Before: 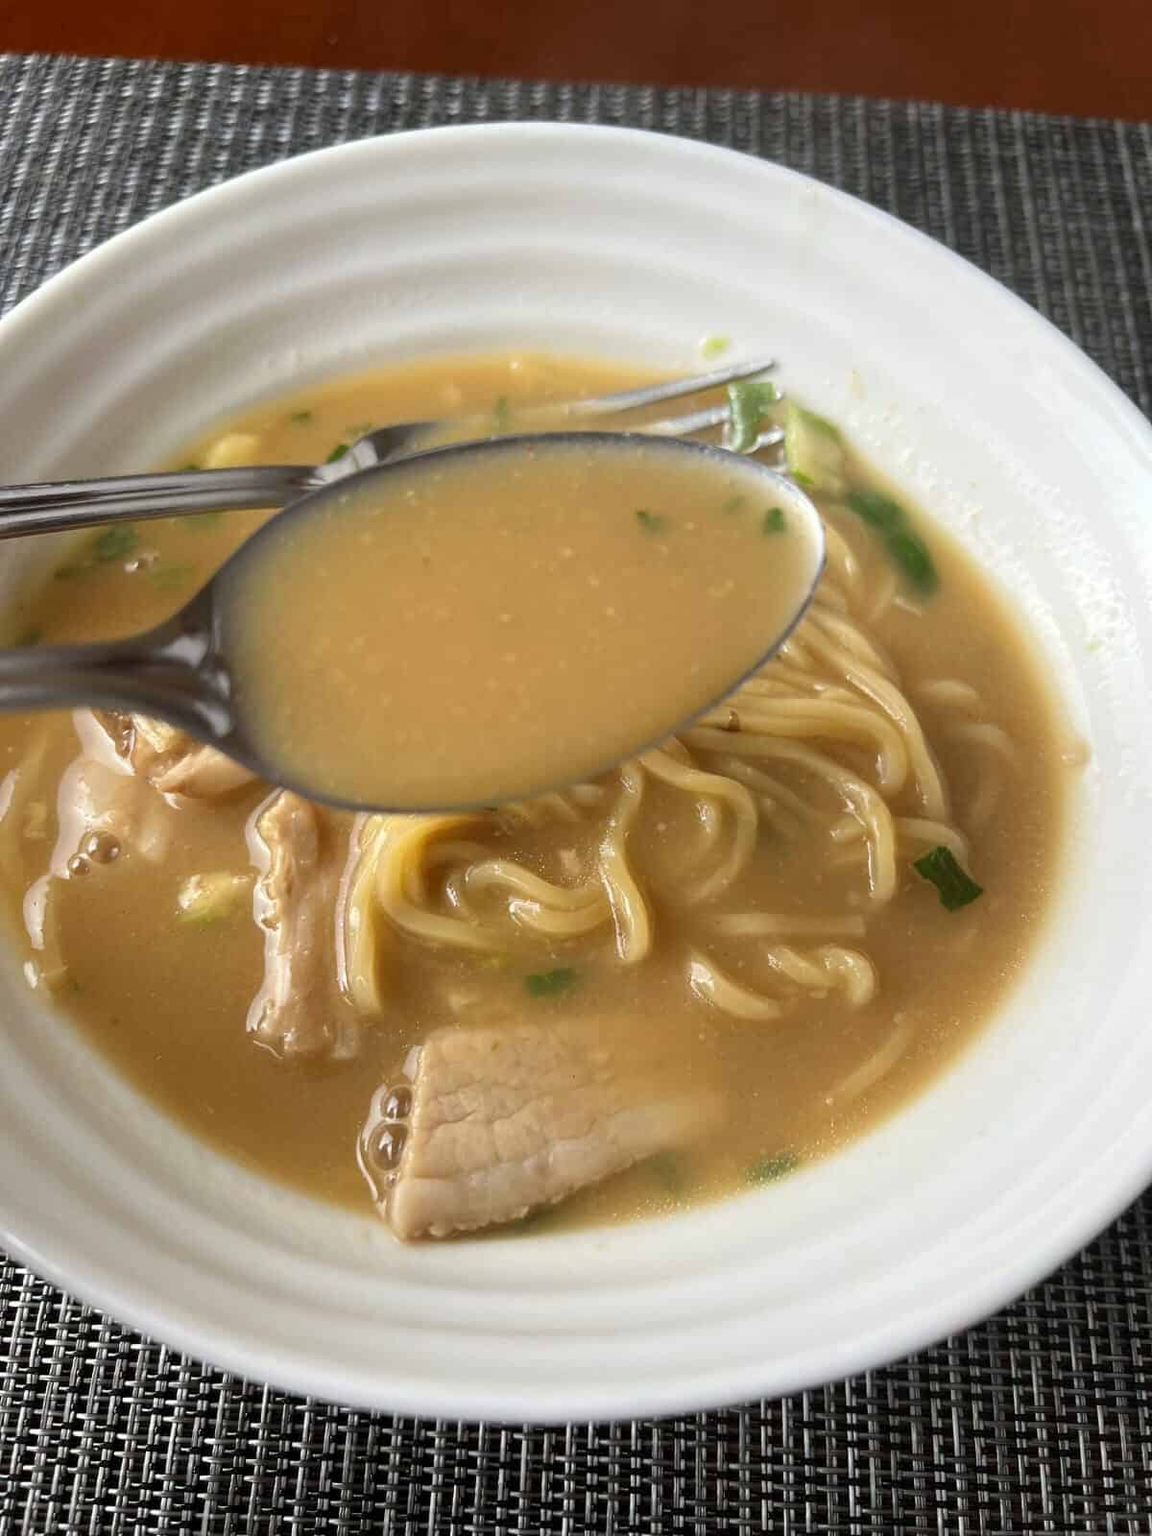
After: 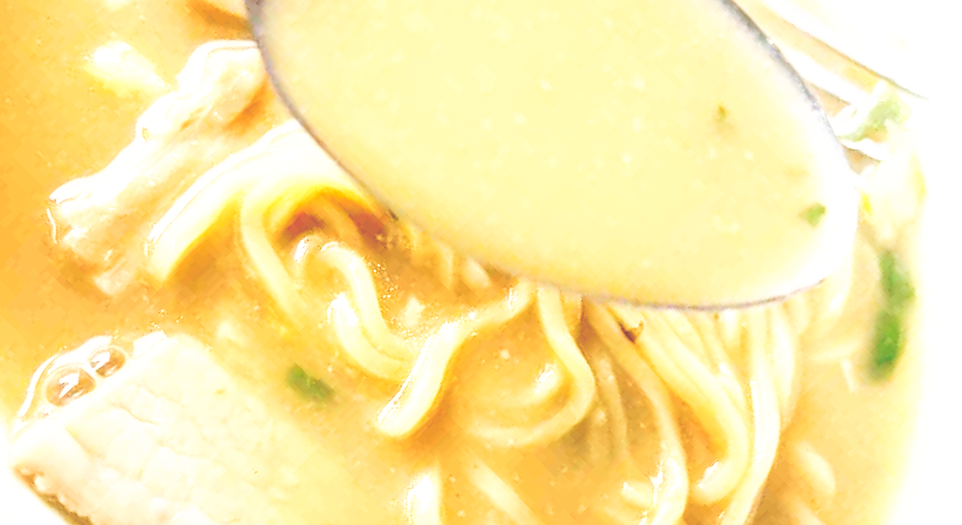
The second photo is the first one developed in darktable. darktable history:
tone curve: curves: ch0 [(0, 0) (0.003, 0.279) (0.011, 0.287) (0.025, 0.295) (0.044, 0.304) (0.069, 0.316) (0.1, 0.319) (0.136, 0.316) (0.177, 0.32) (0.224, 0.359) (0.277, 0.421) (0.335, 0.511) (0.399, 0.639) (0.468, 0.734) (0.543, 0.827) (0.623, 0.89) (0.709, 0.944) (0.801, 0.965) (0.898, 0.968) (1, 1)], preserve colors none
crop and rotate: angle -45.34°, top 16.006%, right 0.792%, bottom 11.756%
tone equalizer: -8 EV -0.752 EV, -7 EV -0.74 EV, -6 EV -0.601 EV, -5 EV -0.402 EV, -3 EV 0.378 EV, -2 EV 0.6 EV, -1 EV 0.675 EV, +0 EV 0.73 EV
levels: levels [0.016, 0.492, 0.969]
